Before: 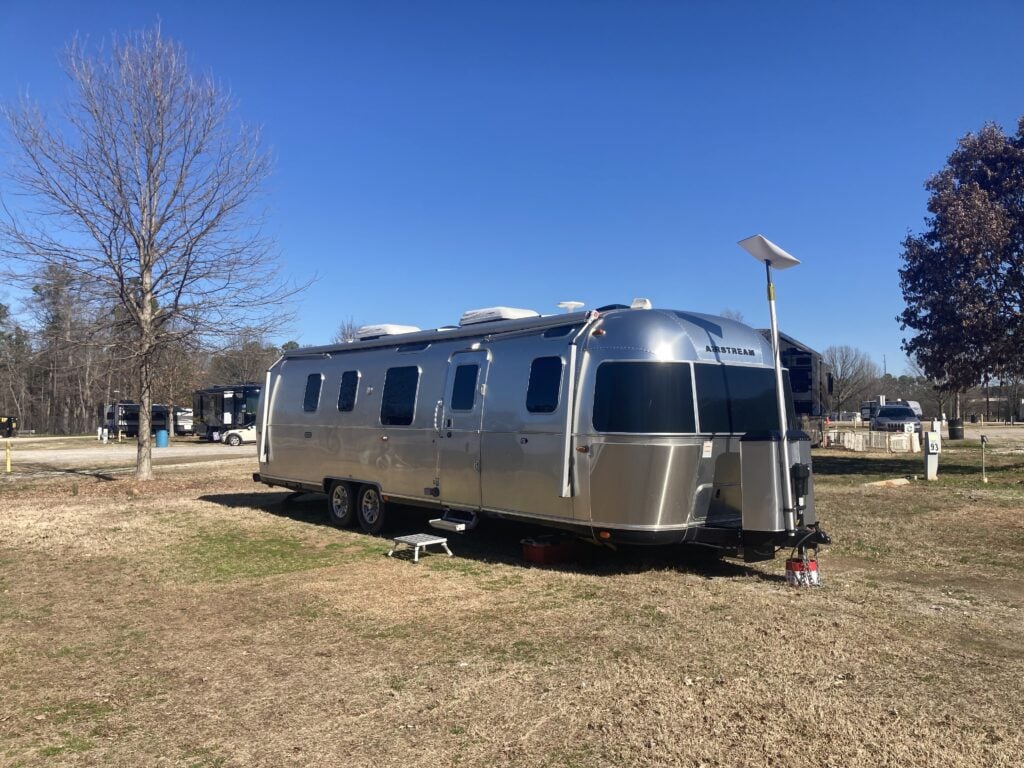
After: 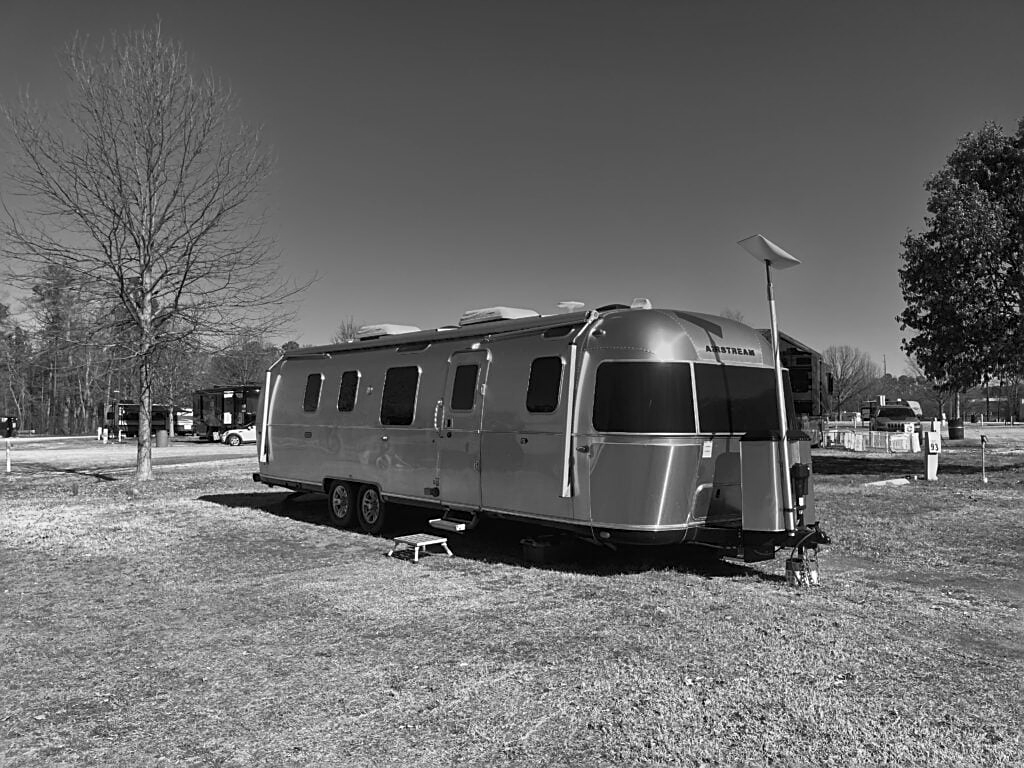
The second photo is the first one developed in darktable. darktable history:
sharpen: on, module defaults
monochrome: a 26.22, b 42.67, size 0.8
shadows and highlights: shadows 0, highlights 40
